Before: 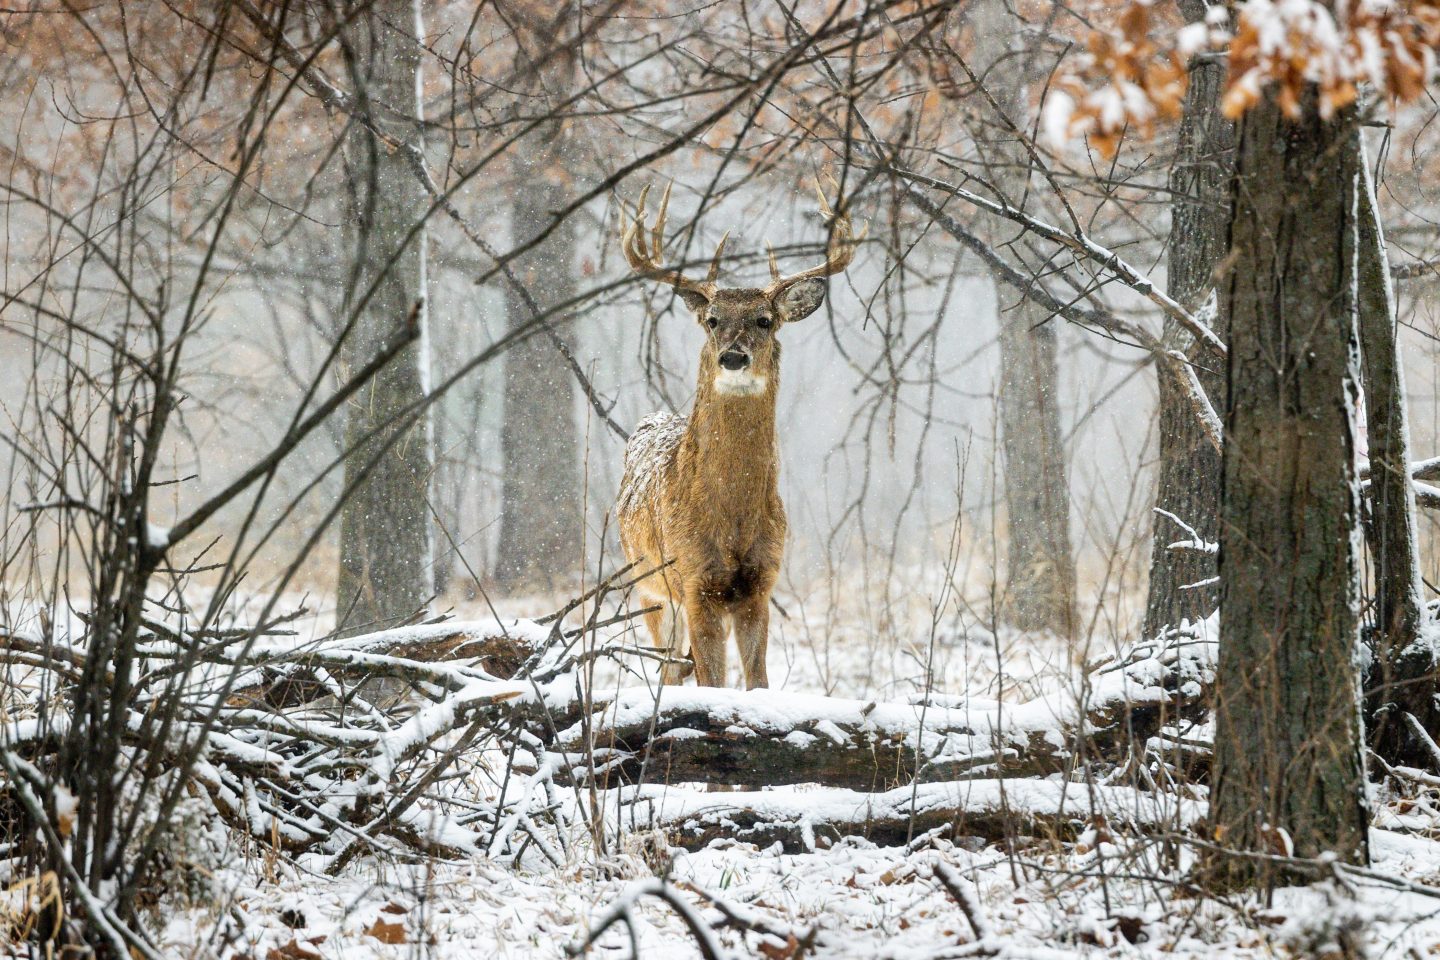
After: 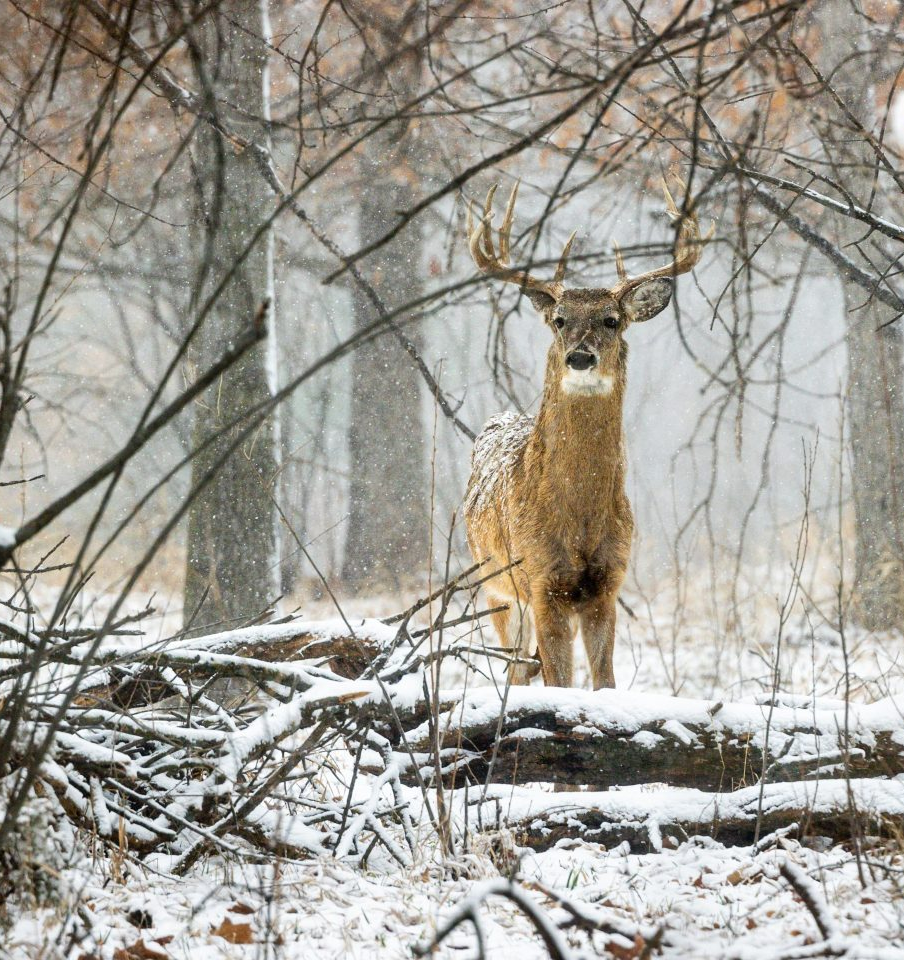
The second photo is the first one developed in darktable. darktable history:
tone equalizer: on, module defaults
crop: left 10.644%, right 26.528%
